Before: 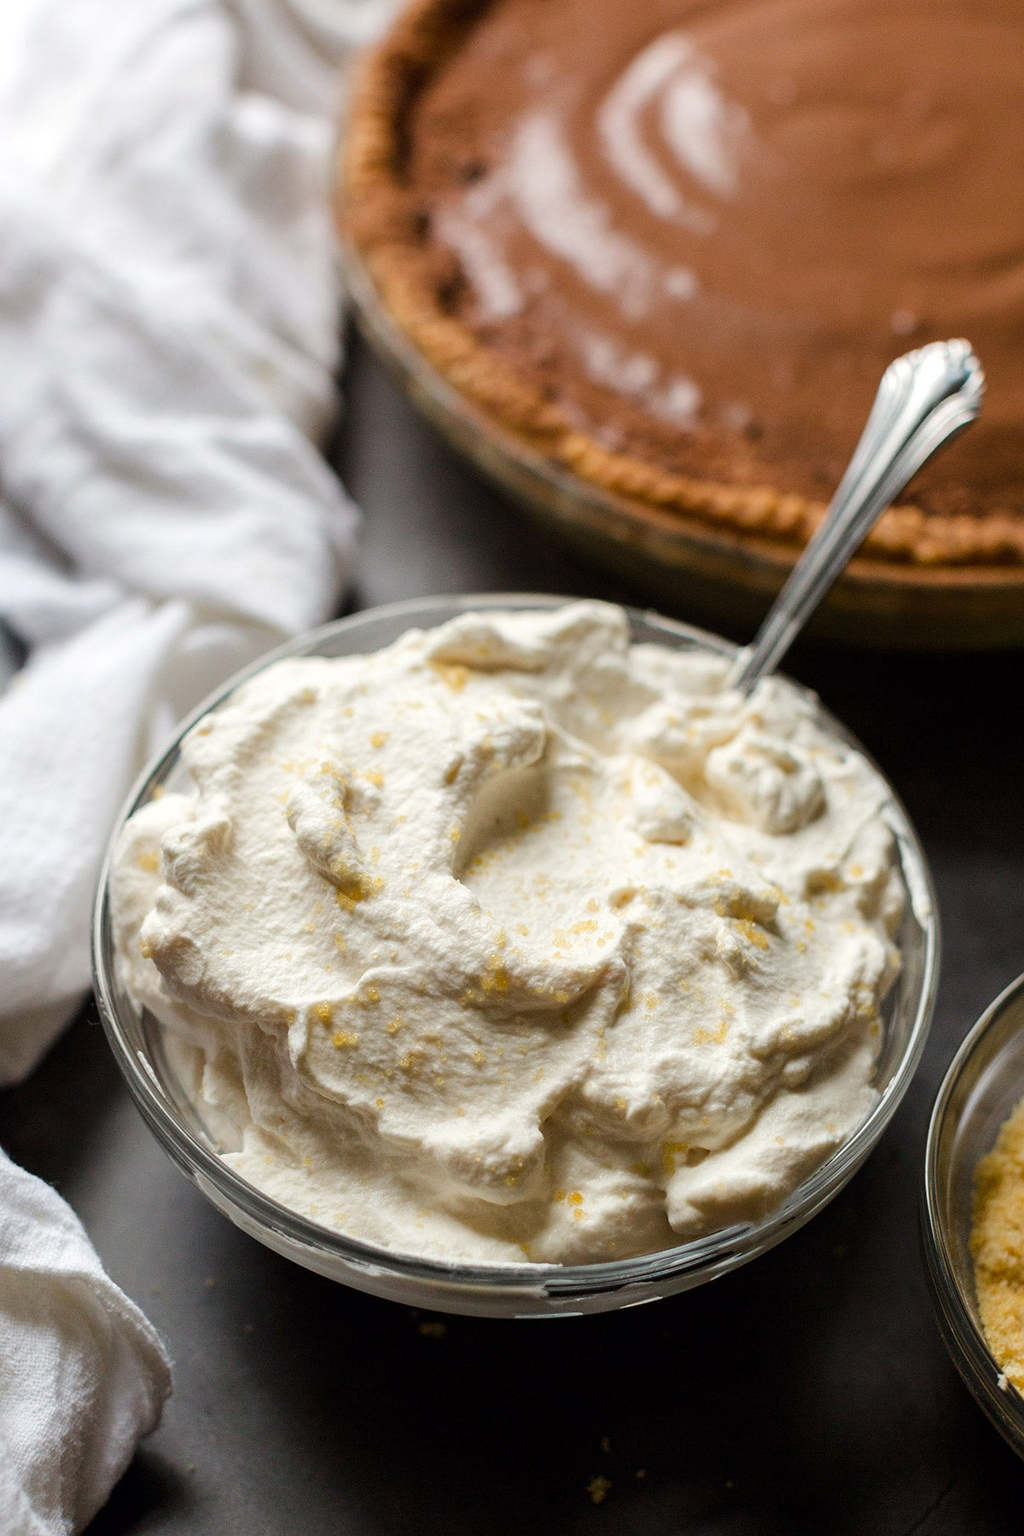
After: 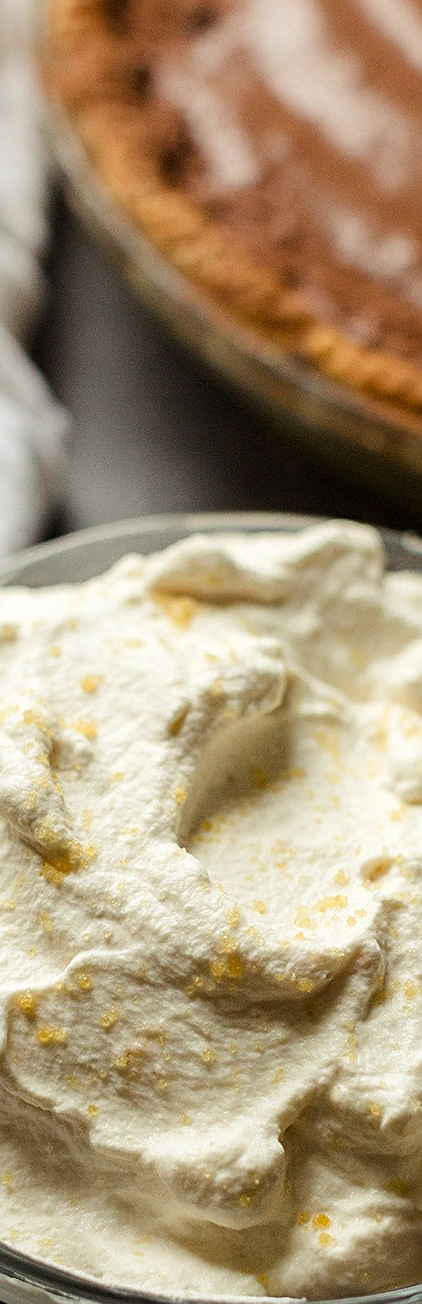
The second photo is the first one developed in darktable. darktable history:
contrast brightness saturation: contrast 0.08, saturation 0.02
rgb curve: curves: ch2 [(0, 0) (0.567, 0.512) (1, 1)], mode RGB, independent channels
crop and rotate: left 29.476%, top 10.214%, right 35.32%, bottom 17.333%
sharpen: on, module defaults
